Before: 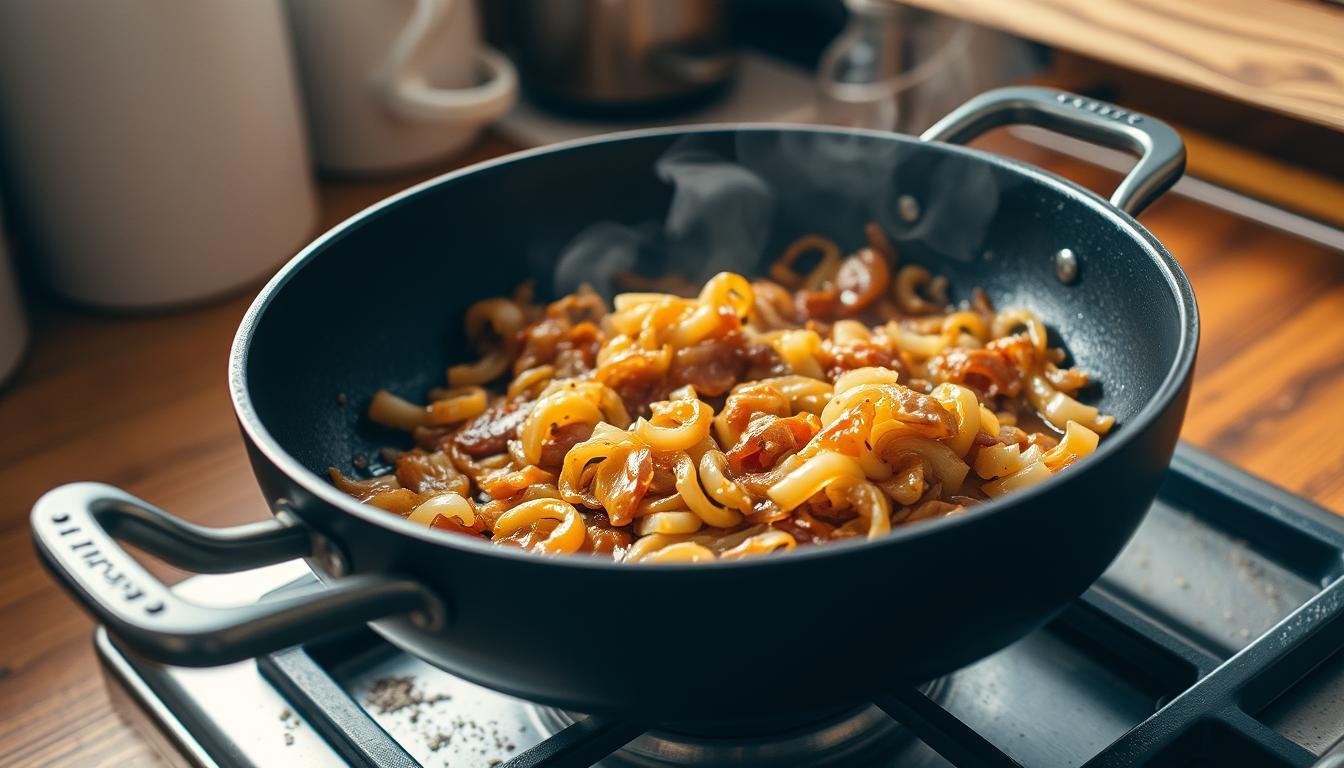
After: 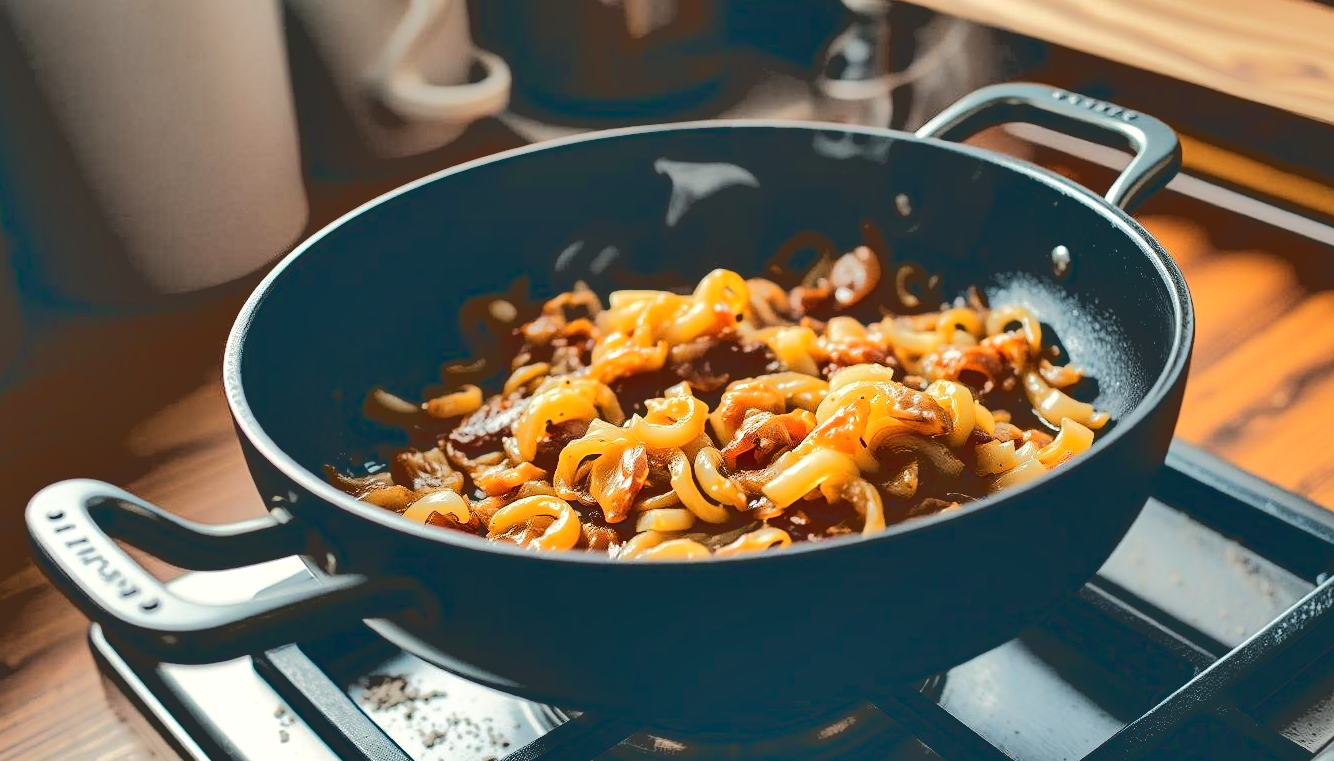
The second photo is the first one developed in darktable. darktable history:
base curve: curves: ch0 [(0.065, 0.026) (0.236, 0.358) (0.53, 0.546) (0.777, 0.841) (0.924, 0.992)], preserve colors average RGB
shadows and highlights: white point adjustment 0.05, highlights color adjustment 55.9%, soften with gaussian
crop: left 0.434%, top 0.485%, right 0.244%, bottom 0.386%
